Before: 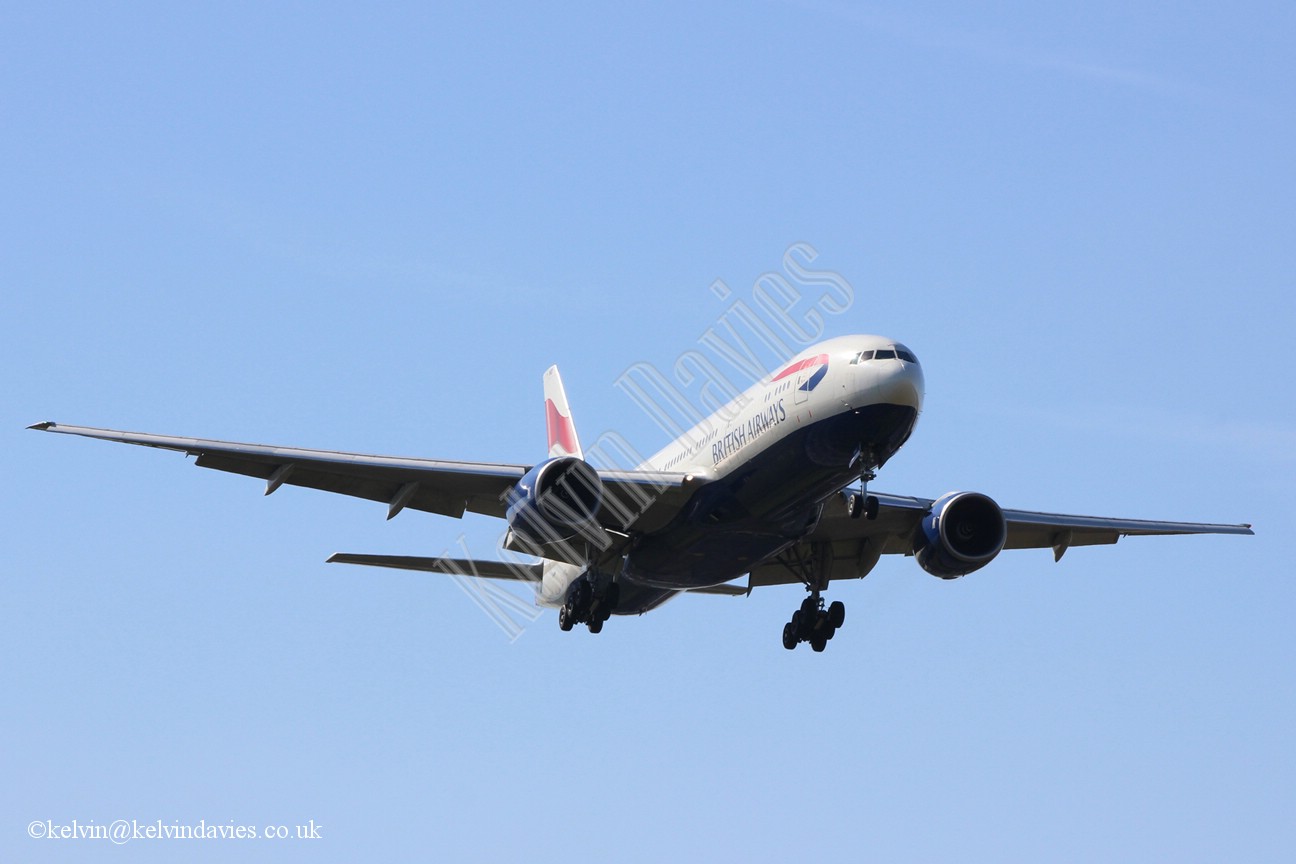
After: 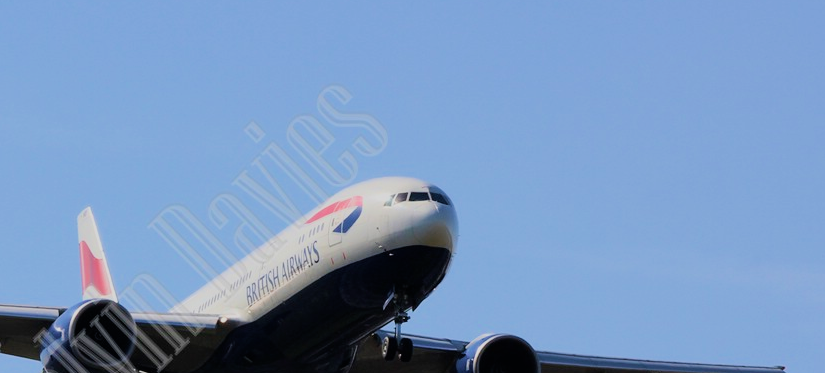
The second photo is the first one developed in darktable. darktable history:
velvia: strength 45%
filmic rgb: black relative exposure -7.65 EV, white relative exposure 4.56 EV, hardness 3.61, contrast 1.05
crop: left 36.005%, top 18.293%, right 0.31%, bottom 38.444%
